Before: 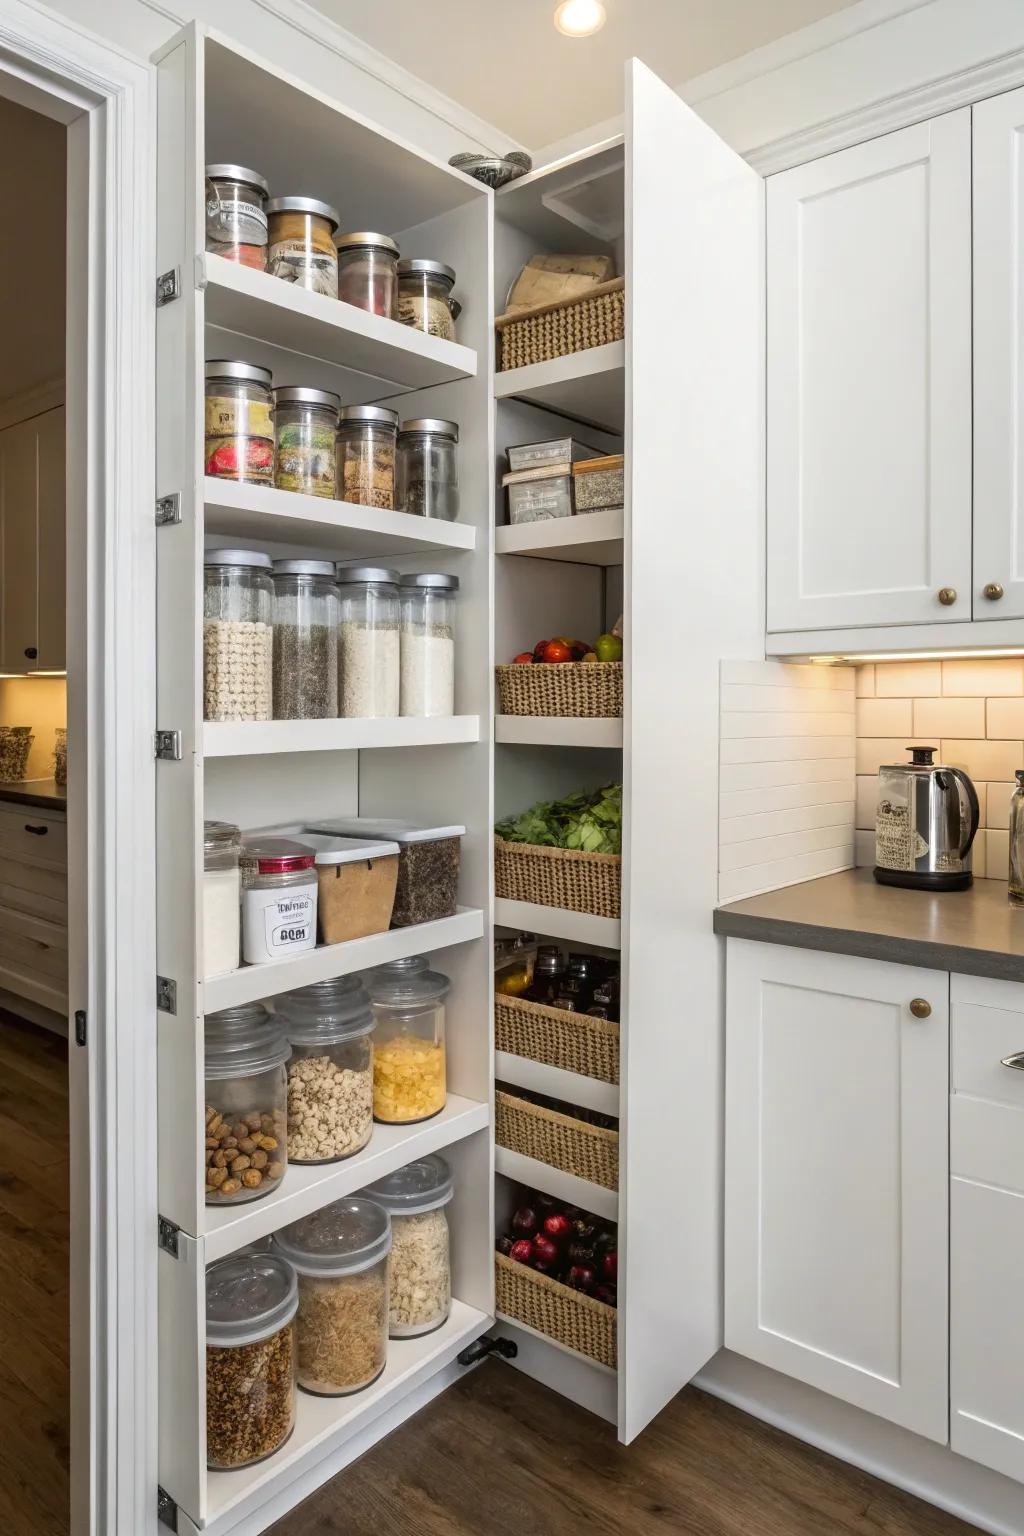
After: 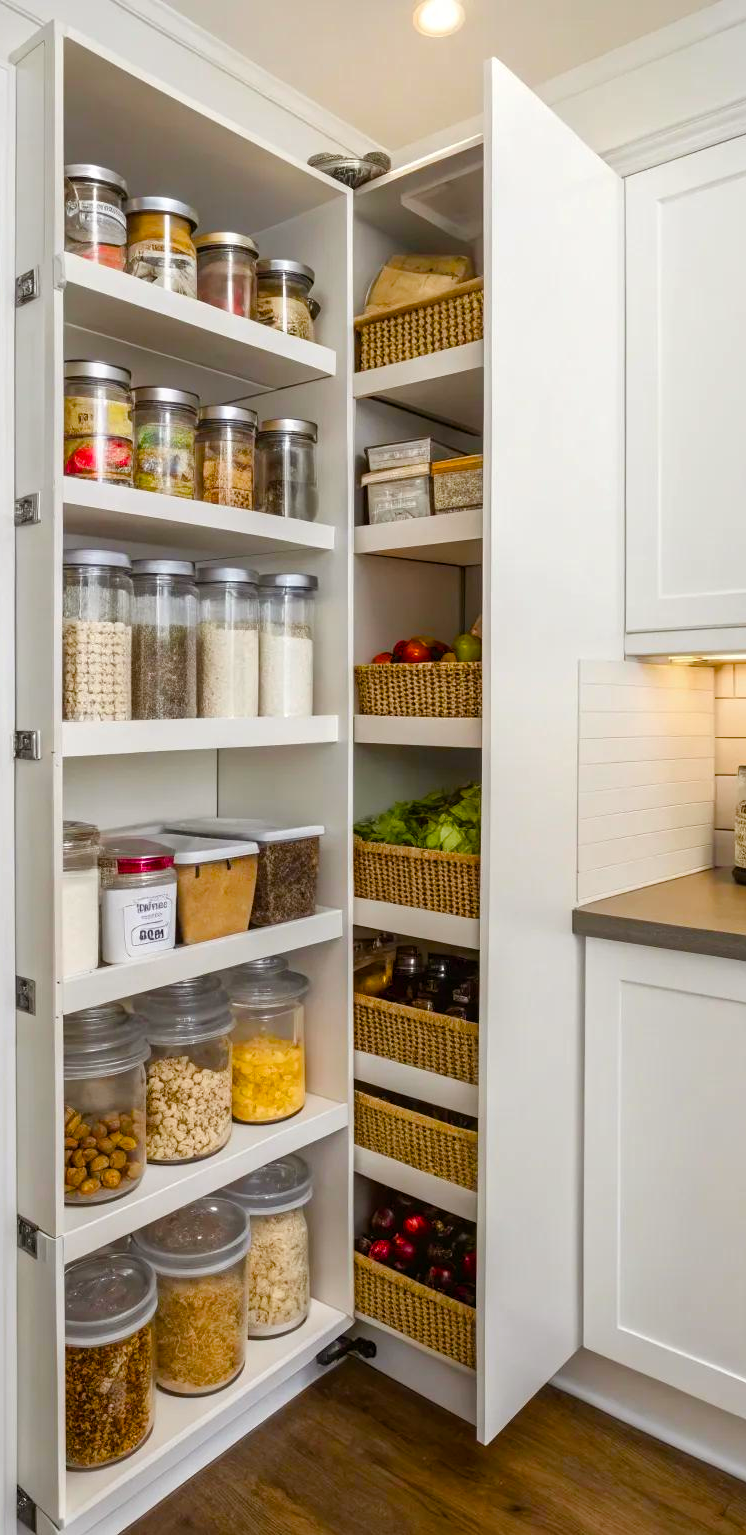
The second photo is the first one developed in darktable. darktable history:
color balance rgb: power › luminance 0.885%, power › chroma 0.4%, power › hue 36.42°, perceptual saturation grading › global saturation 40.074%, perceptual saturation grading › highlights -25.527%, perceptual saturation grading › mid-tones 35.046%, perceptual saturation grading › shadows 34.689%
crop: left 13.803%, top 0%, right 13.271%
